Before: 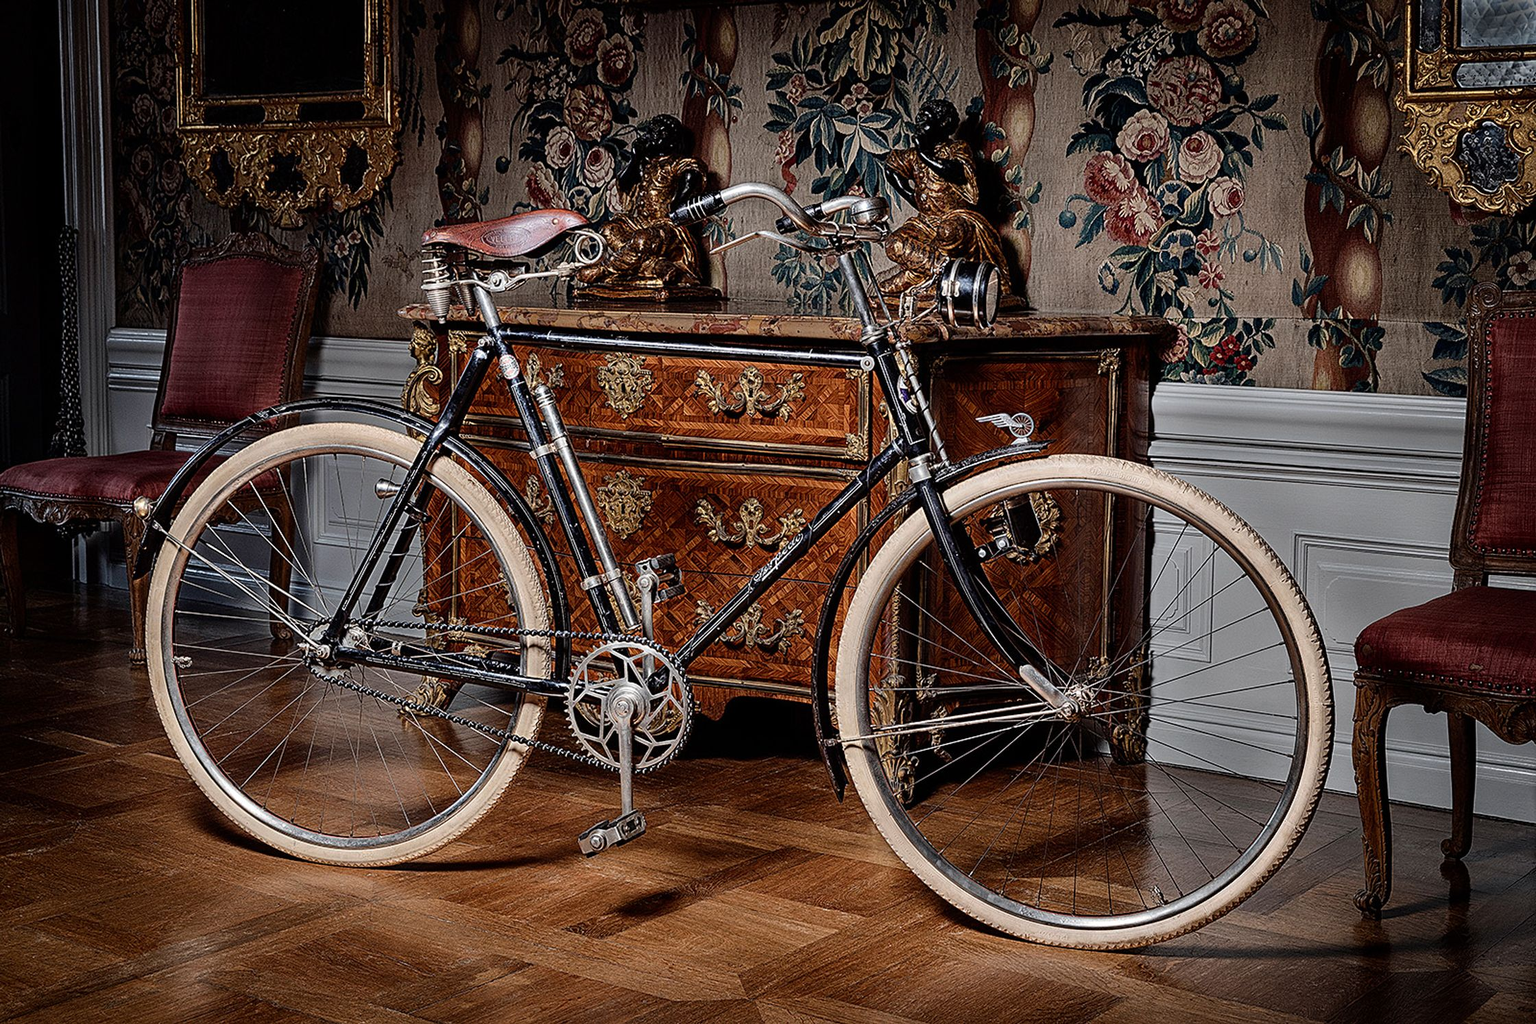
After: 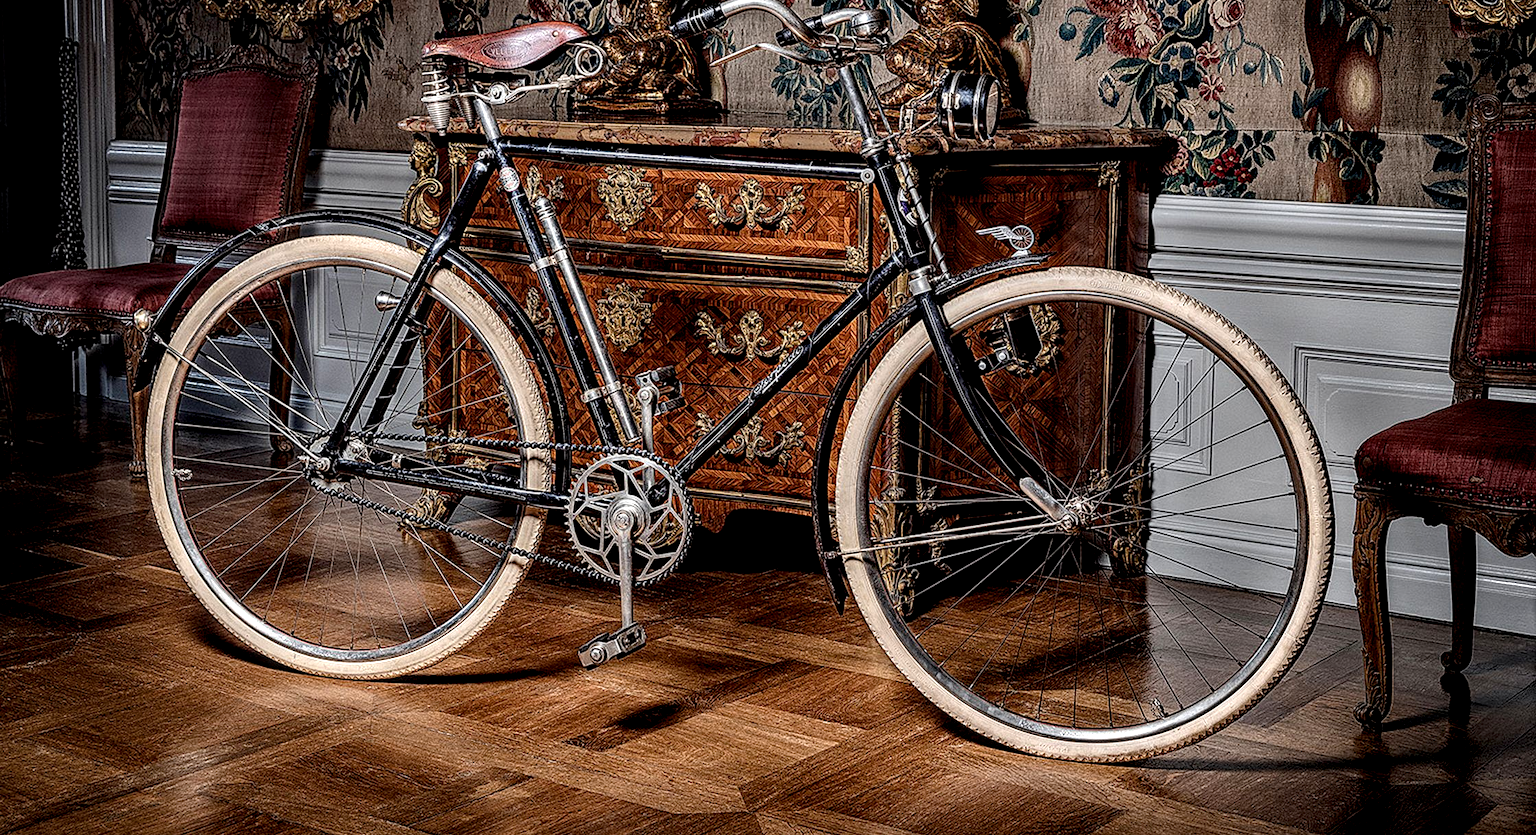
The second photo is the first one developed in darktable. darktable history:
local contrast: highlights 20%, shadows 72%, detail 170%
color balance rgb: linear chroma grading › shadows -1.599%, linear chroma grading › highlights -13.886%, linear chroma grading › global chroma -9.361%, linear chroma grading › mid-tones -9.596%, perceptual saturation grading › global saturation 24.919%, global vibrance 19.647%
crop and rotate: top 18.341%
